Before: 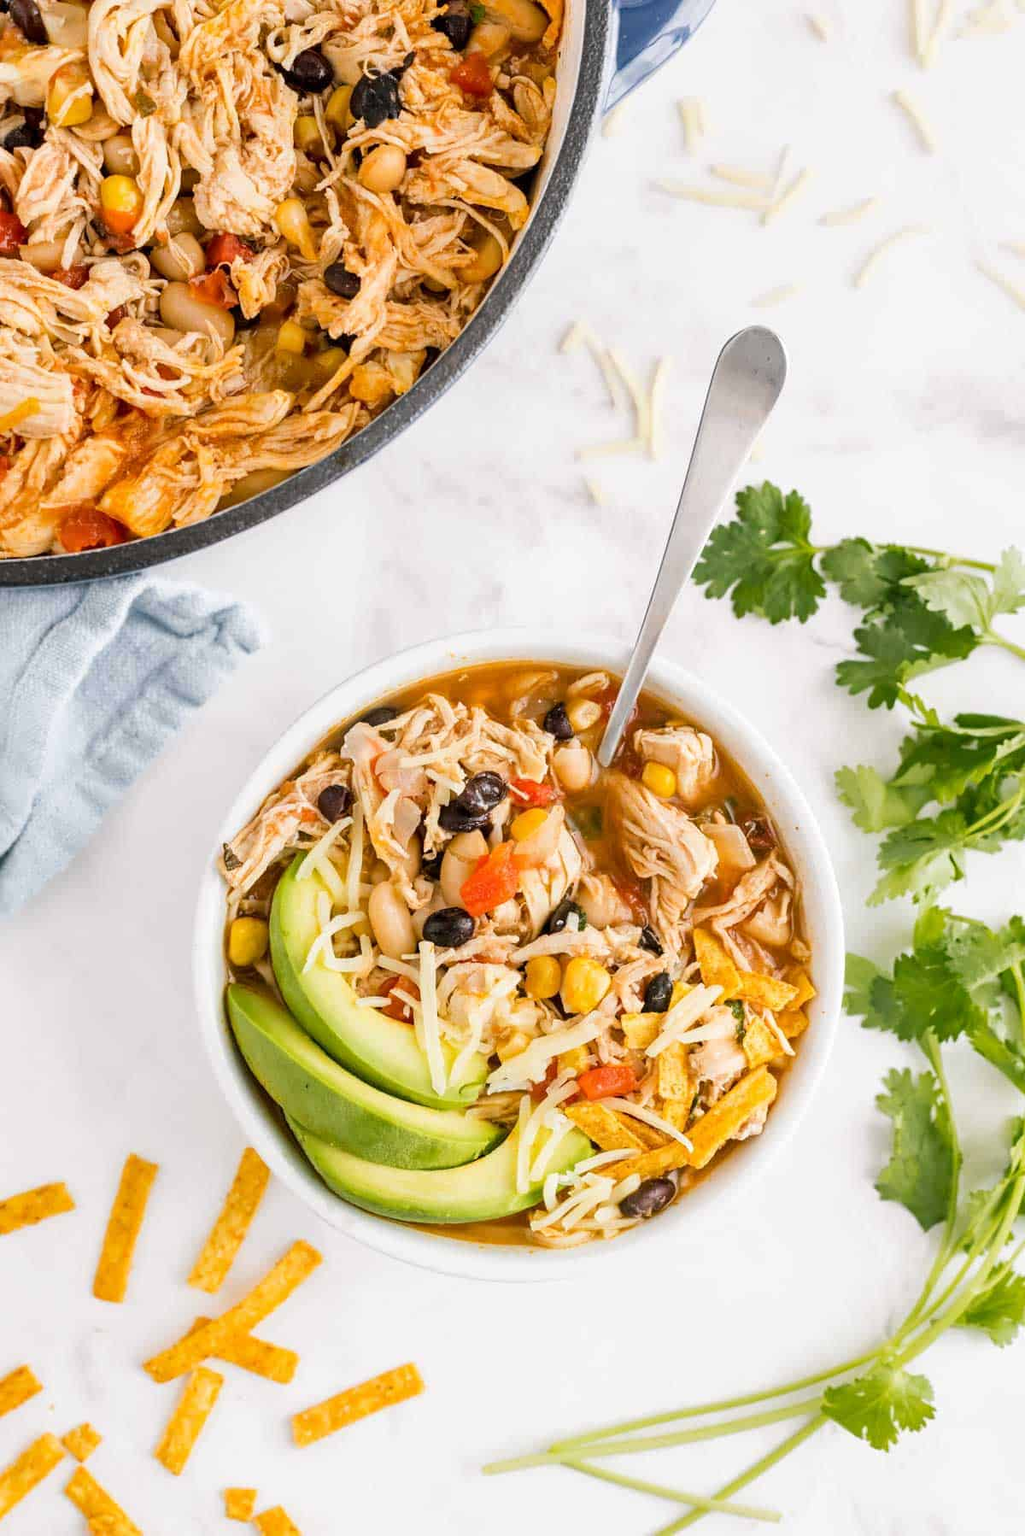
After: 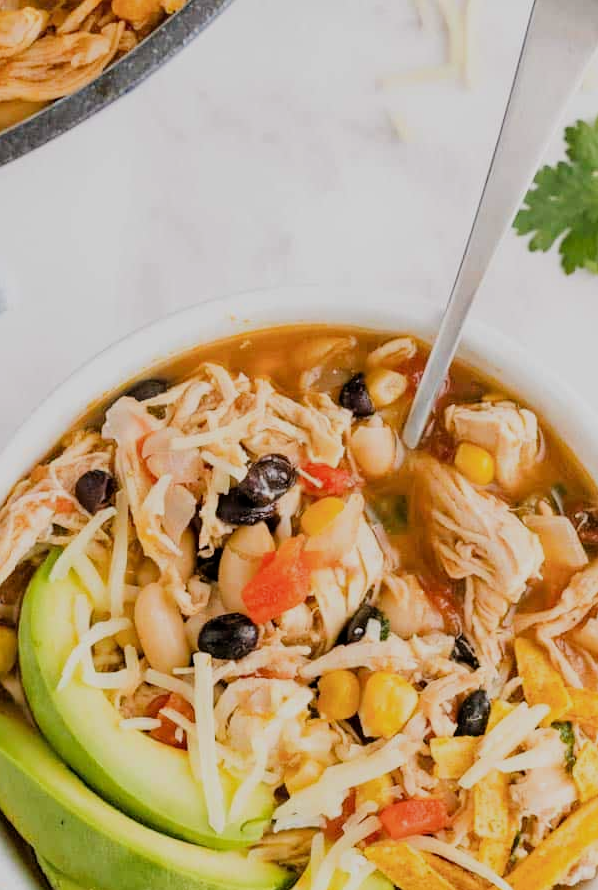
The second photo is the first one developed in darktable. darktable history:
filmic rgb: black relative exposure -7.65 EV, white relative exposure 4.56 EV, hardness 3.61, iterations of high-quality reconstruction 10
crop: left 24.816%, top 25.018%, right 25.347%, bottom 25.448%
